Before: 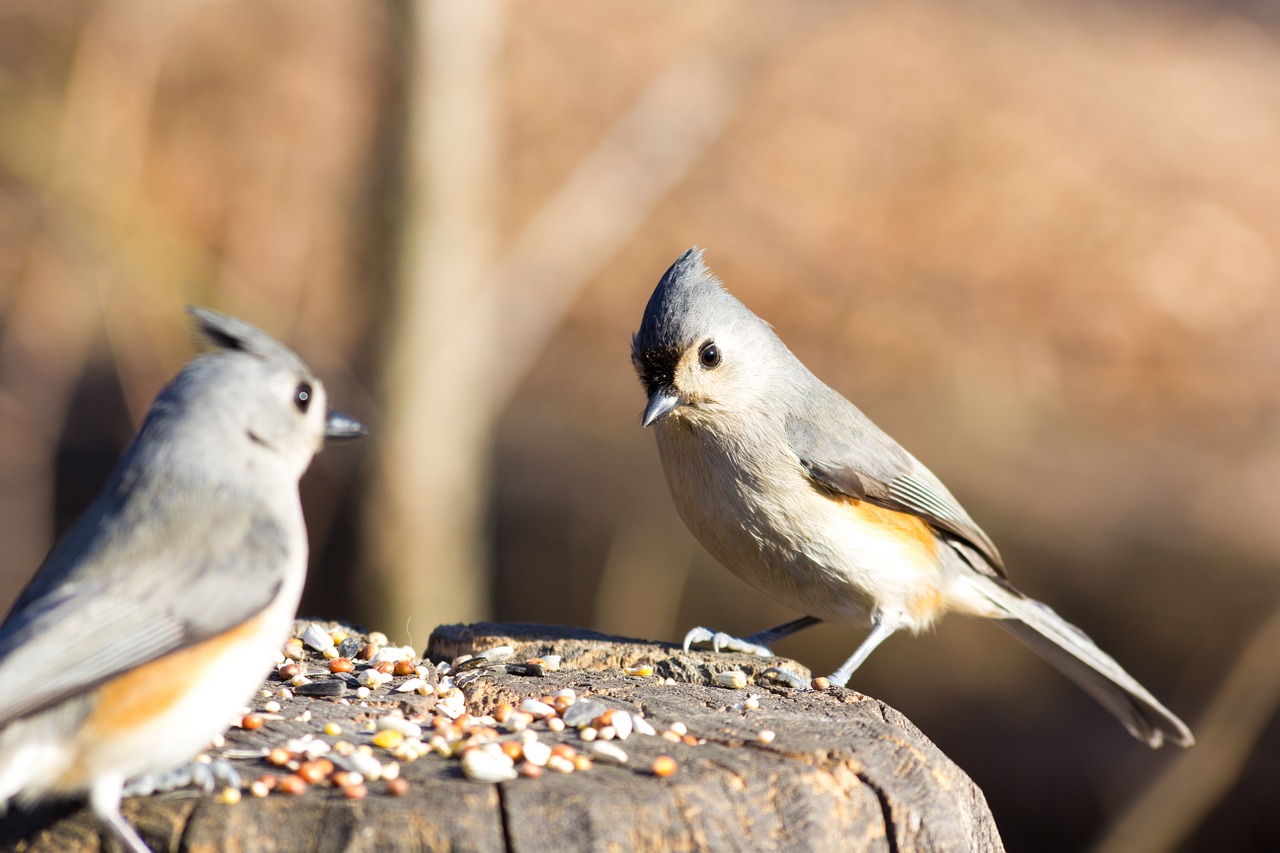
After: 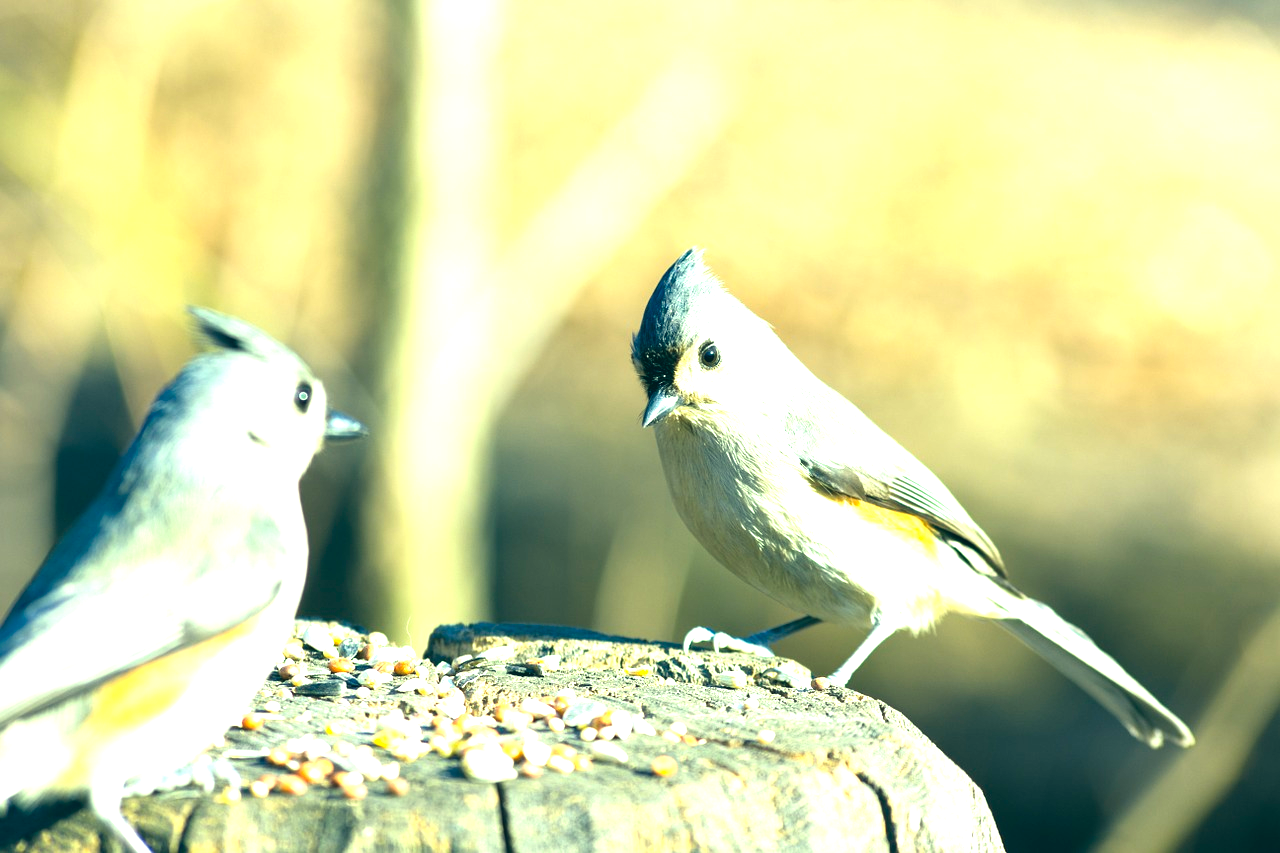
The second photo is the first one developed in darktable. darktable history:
exposure: black level correction -0.002, exposure 1.35 EV, compensate highlight preservation false
color correction: highlights a* -20.08, highlights b* 9.8, shadows a* -20.4, shadows b* -10.76
